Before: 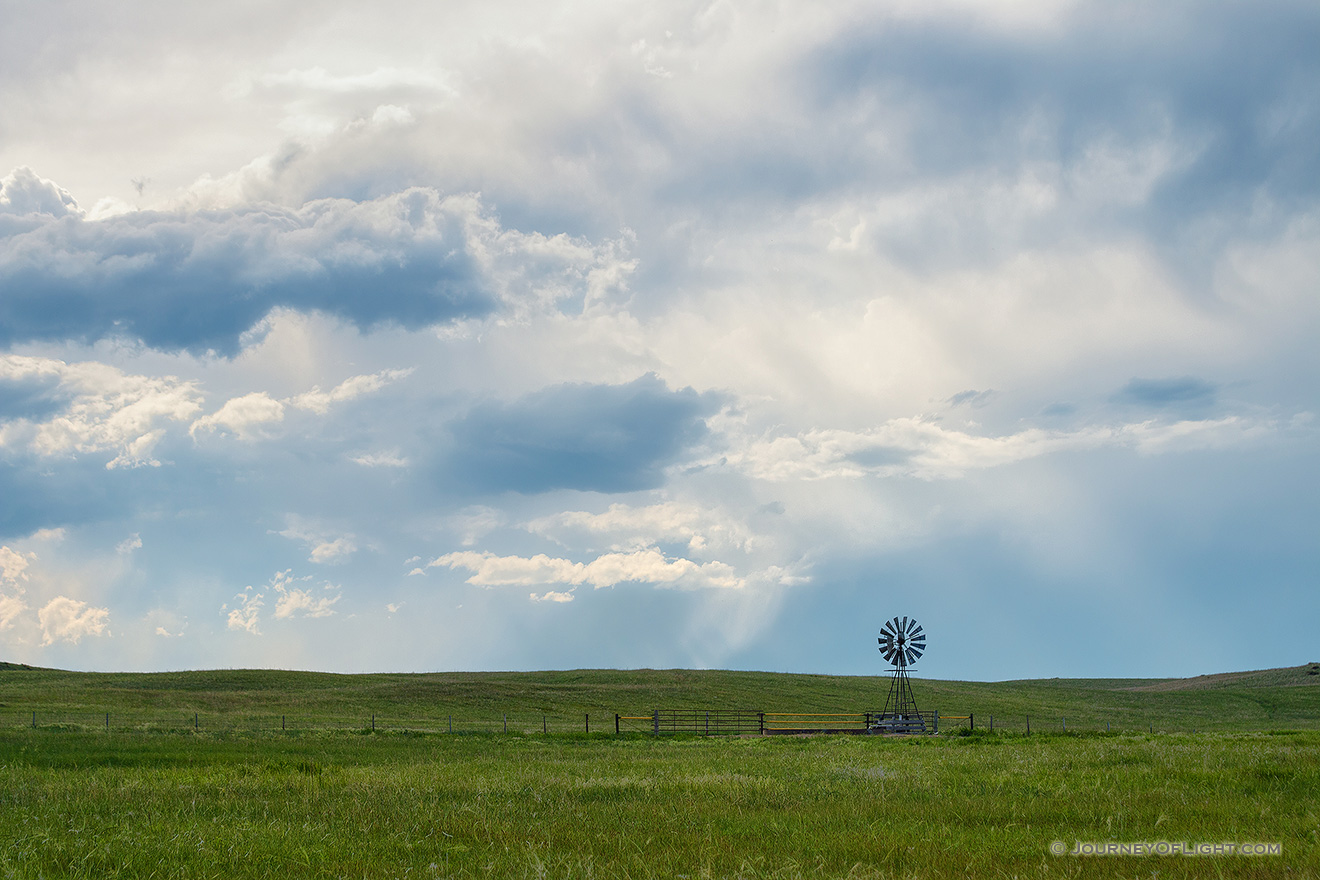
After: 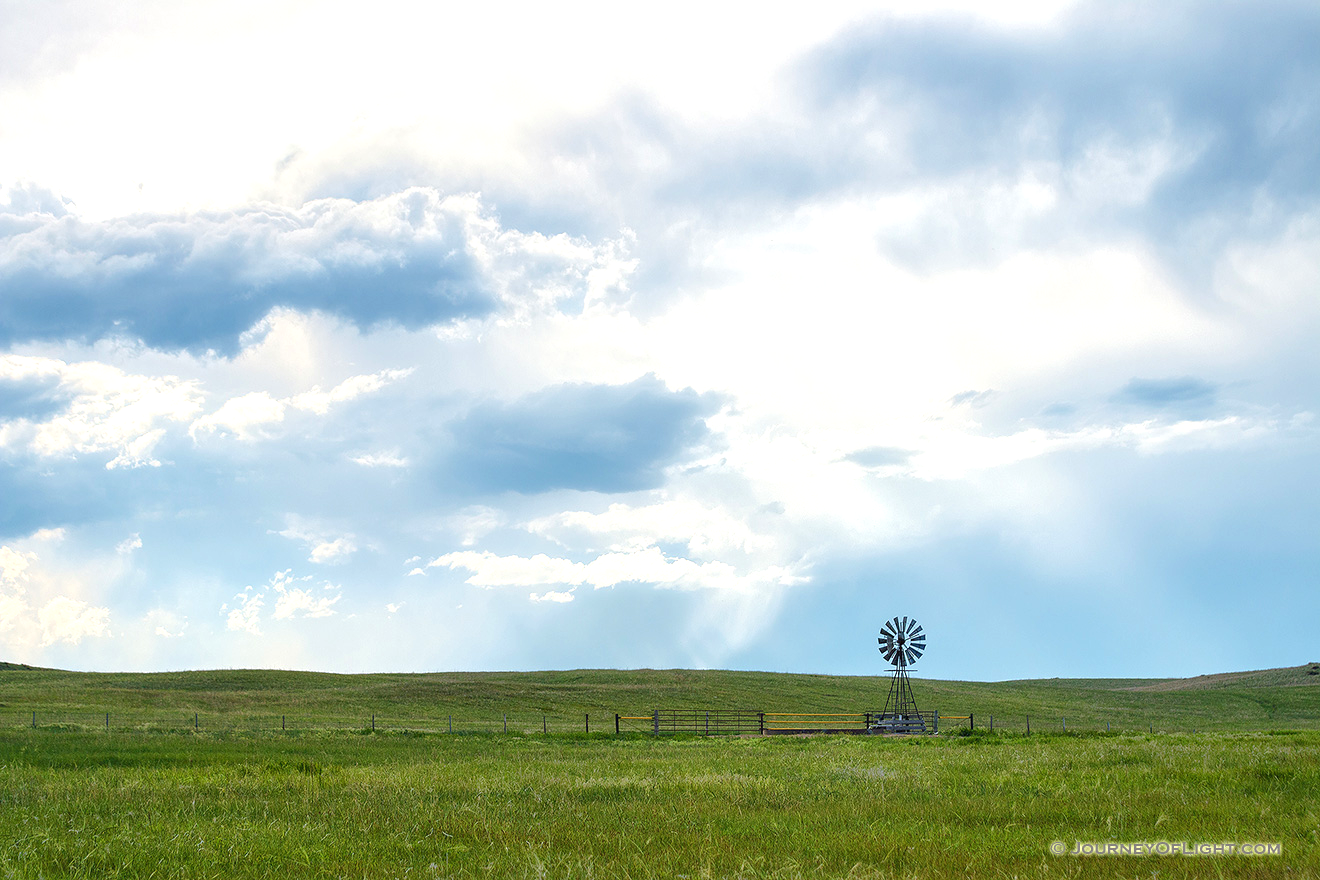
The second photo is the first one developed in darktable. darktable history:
rgb levels: preserve colors max RGB
exposure: black level correction 0, exposure 0.7 EV, compensate exposure bias true, compensate highlight preservation false
